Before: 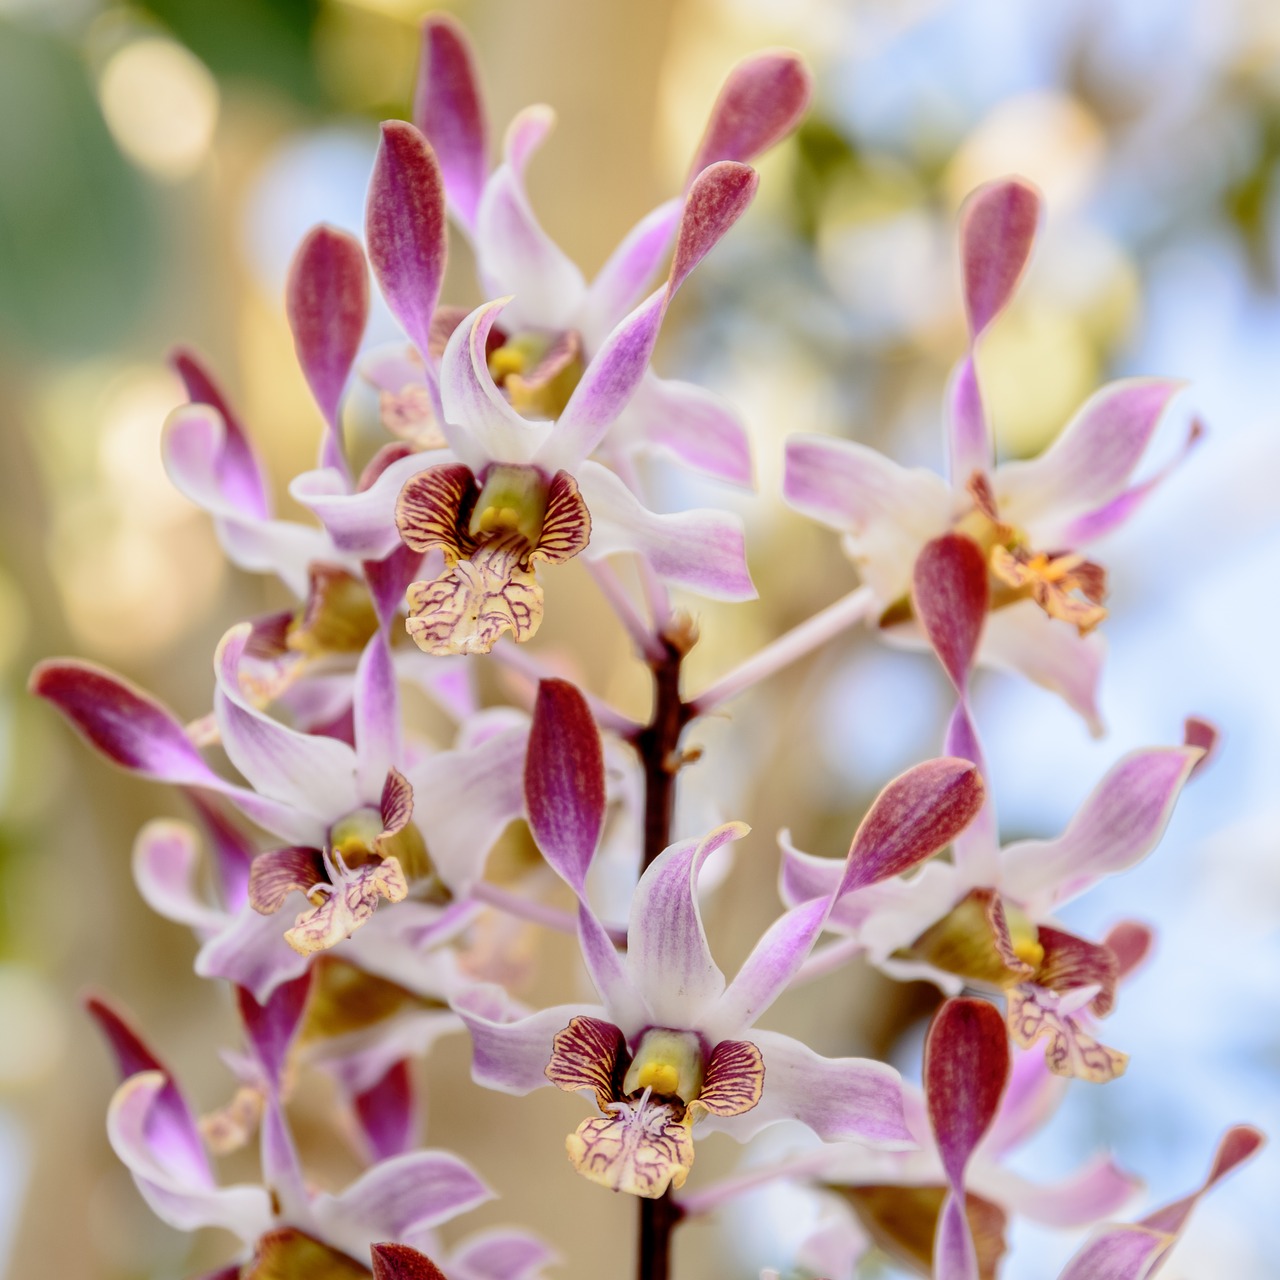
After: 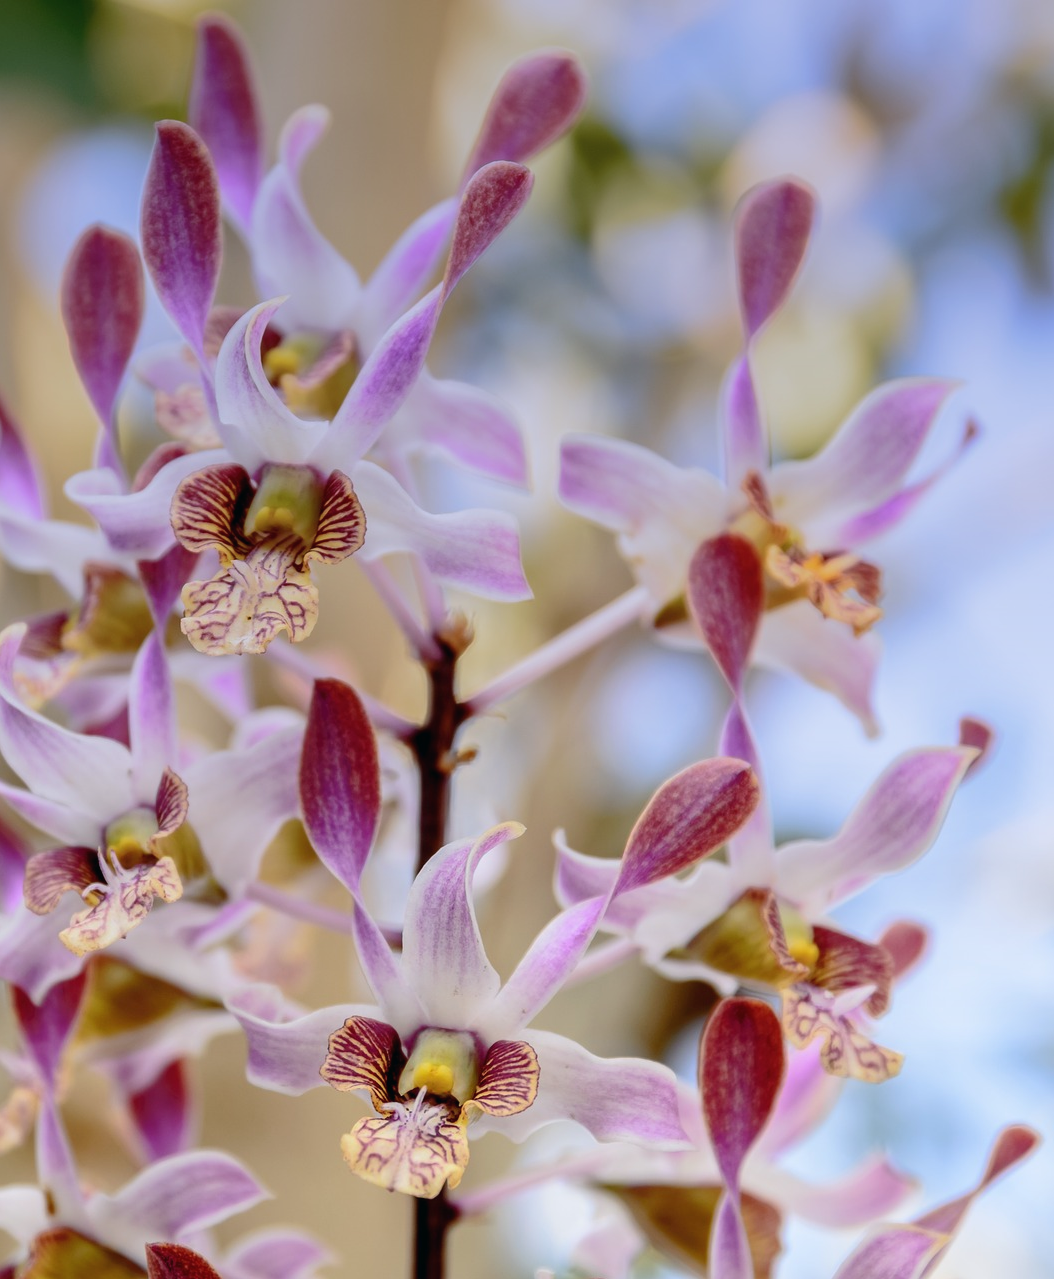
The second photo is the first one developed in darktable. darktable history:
graduated density: hue 238.83°, saturation 50%
crop: left 17.582%, bottom 0.031%
color balance: mode lift, gamma, gain (sRGB), lift [1, 1, 1.022, 1.026]
